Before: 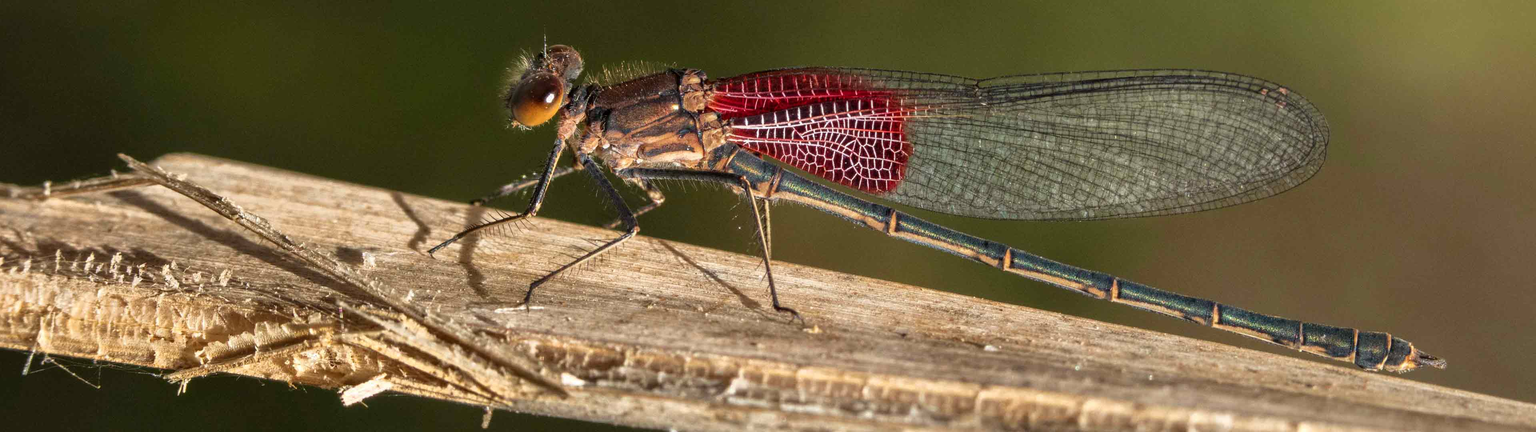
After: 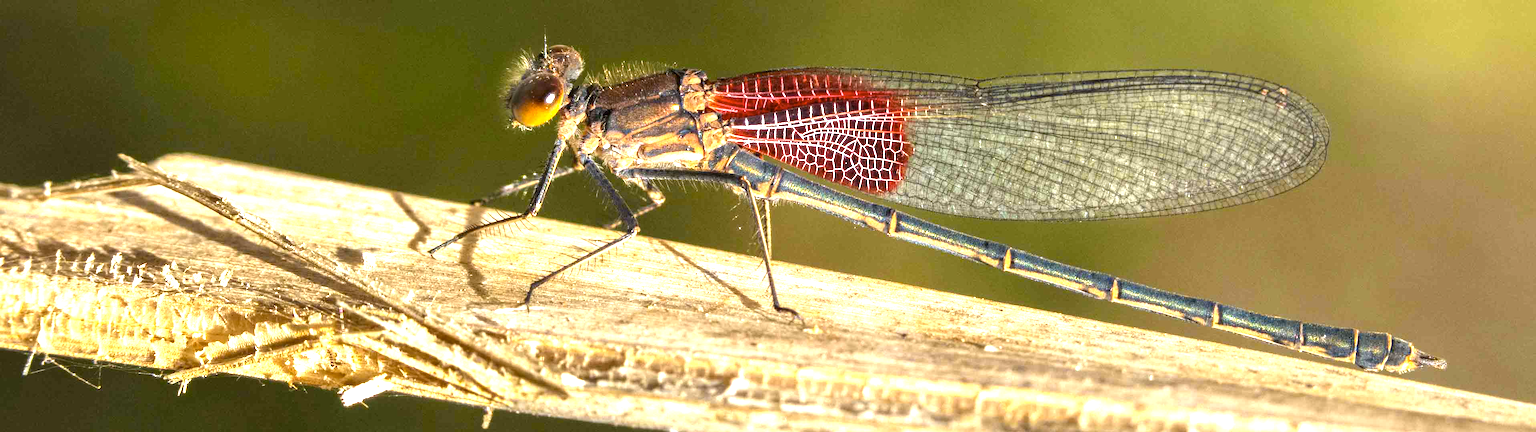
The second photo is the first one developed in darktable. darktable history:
color contrast: green-magenta contrast 0.85, blue-yellow contrast 1.25, unbound 0
exposure: black level correction 0, exposure 1.45 EV, compensate exposure bias true, compensate highlight preservation false
